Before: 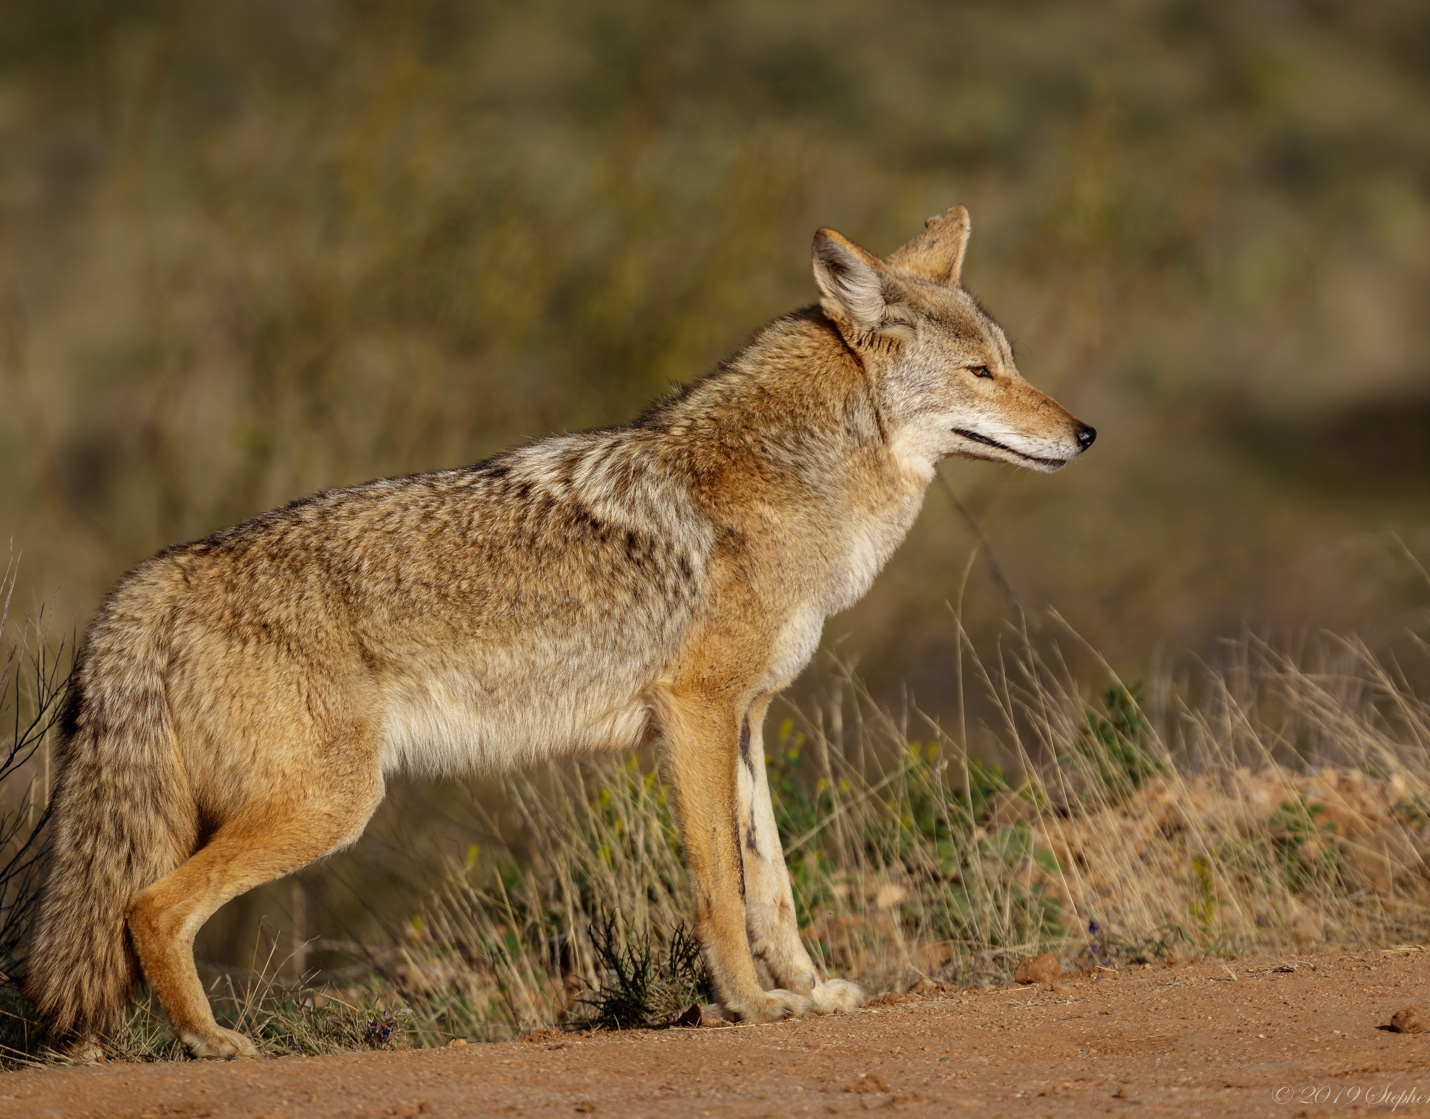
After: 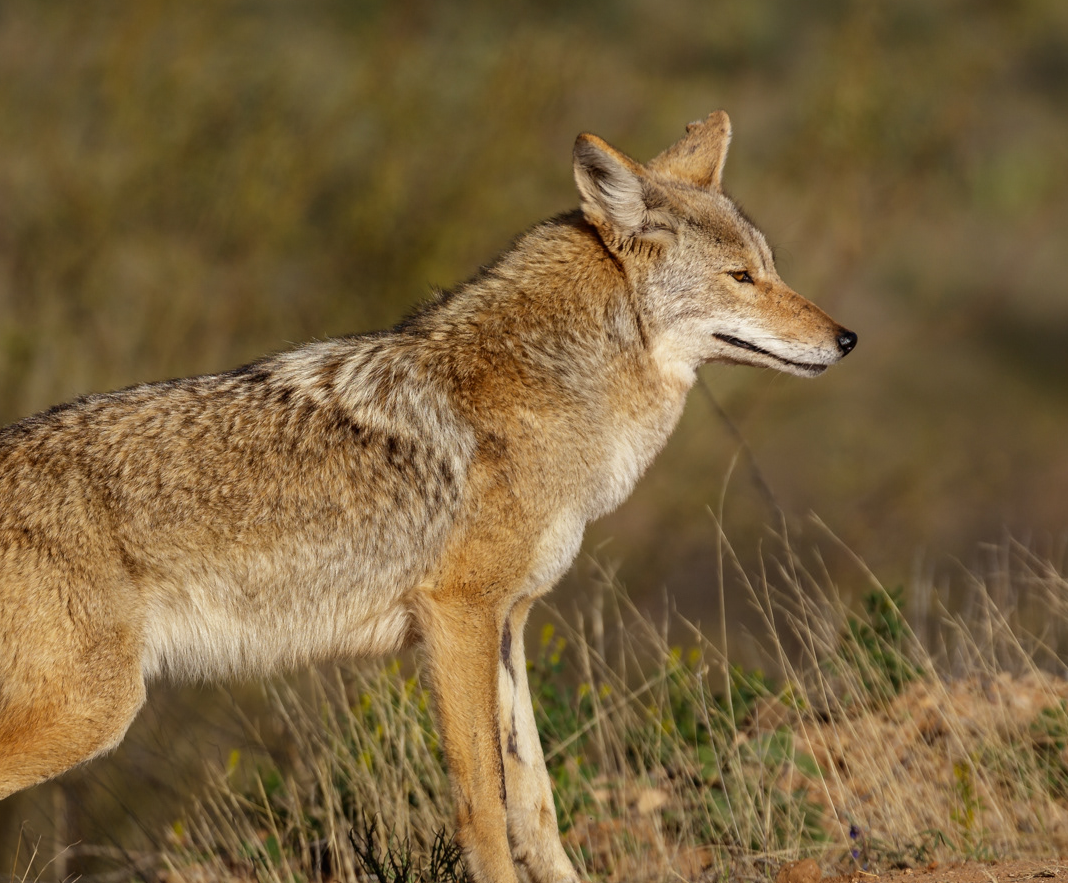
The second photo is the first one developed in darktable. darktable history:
crop: left 16.755%, top 8.551%, right 8.537%, bottom 12.532%
